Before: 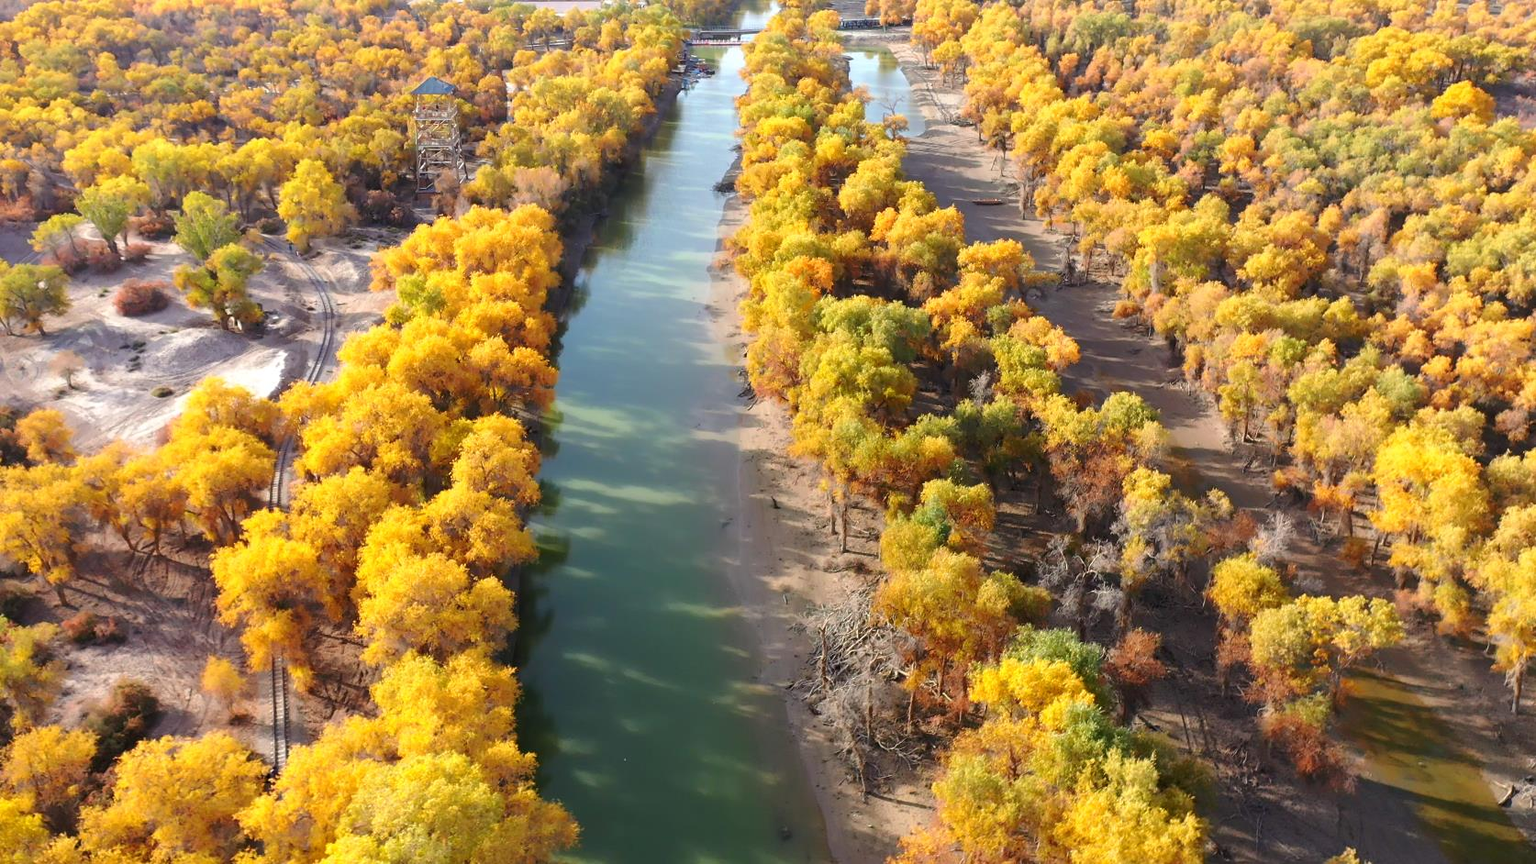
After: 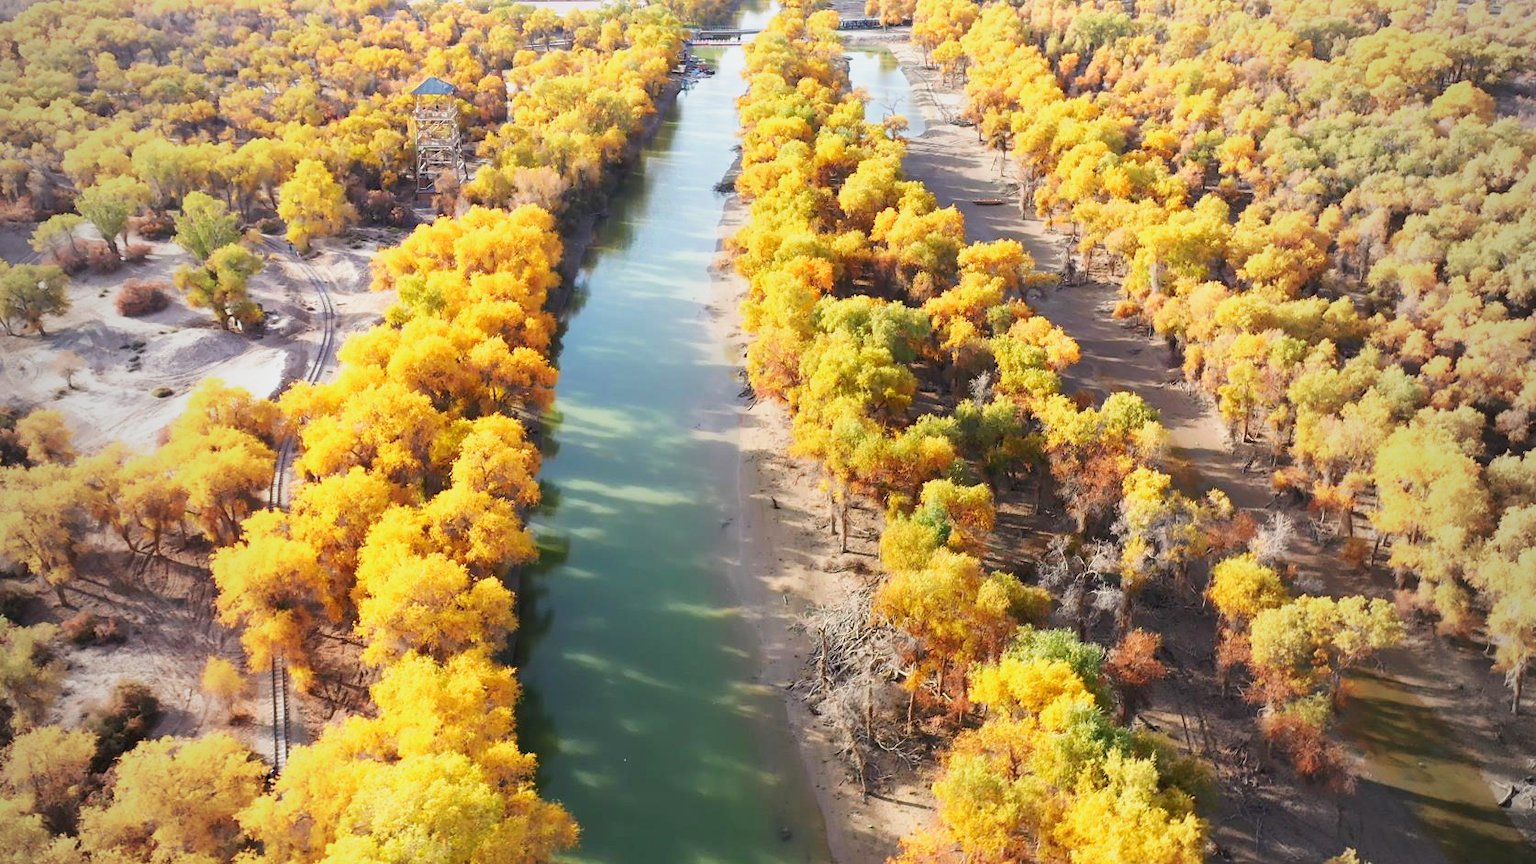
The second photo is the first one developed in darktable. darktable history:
vignetting: fall-off start 96.32%, fall-off radius 100.21%, width/height ratio 0.614
base curve: curves: ch0 [(0, 0) (0.088, 0.125) (0.176, 0.251) (0.354, 0.501) (0.613, 0.749) (1, 0.877)], preserve colors none
